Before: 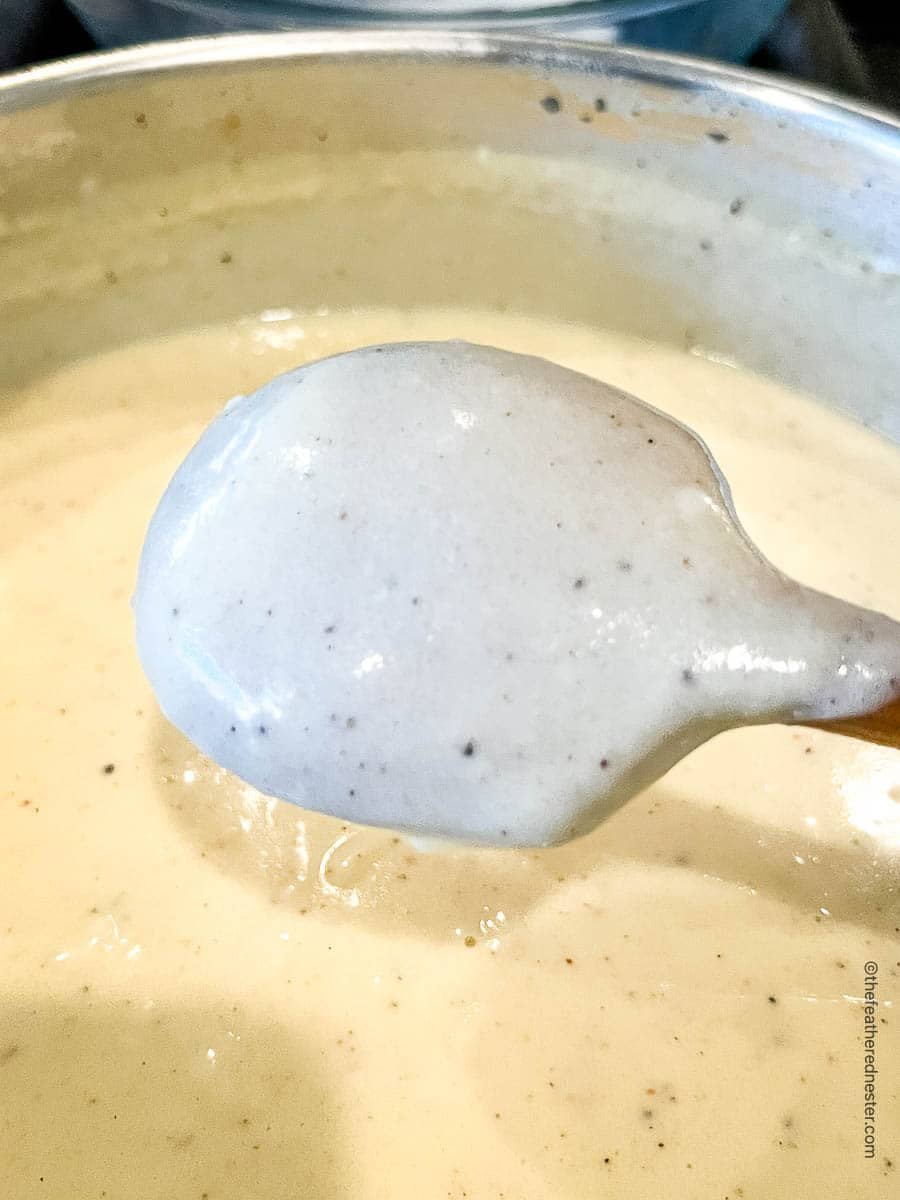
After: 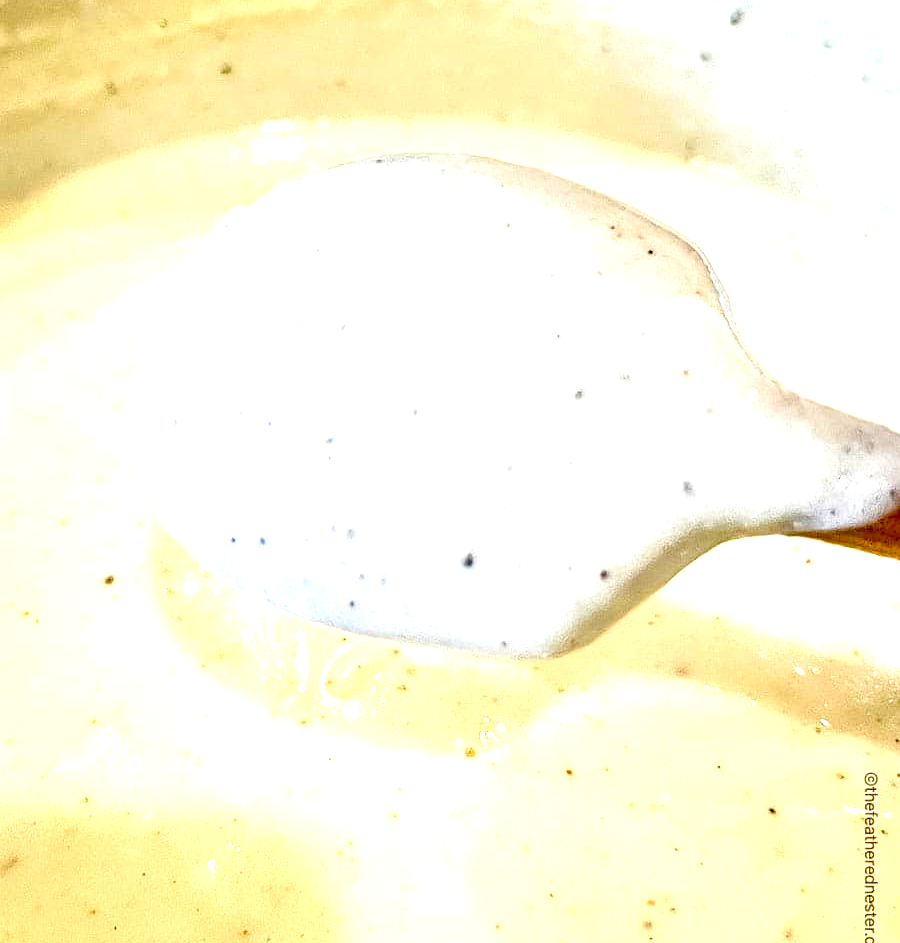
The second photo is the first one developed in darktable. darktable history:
crop and rotate: top 15.813%, bottom 5.544%
levels: white 99.97%, levels [0.026, 0.507, 0.987]
exposure: black level correction 0.036, exposure 0.91 EV, compensate exposure bias true, compensate highlight preservation false
